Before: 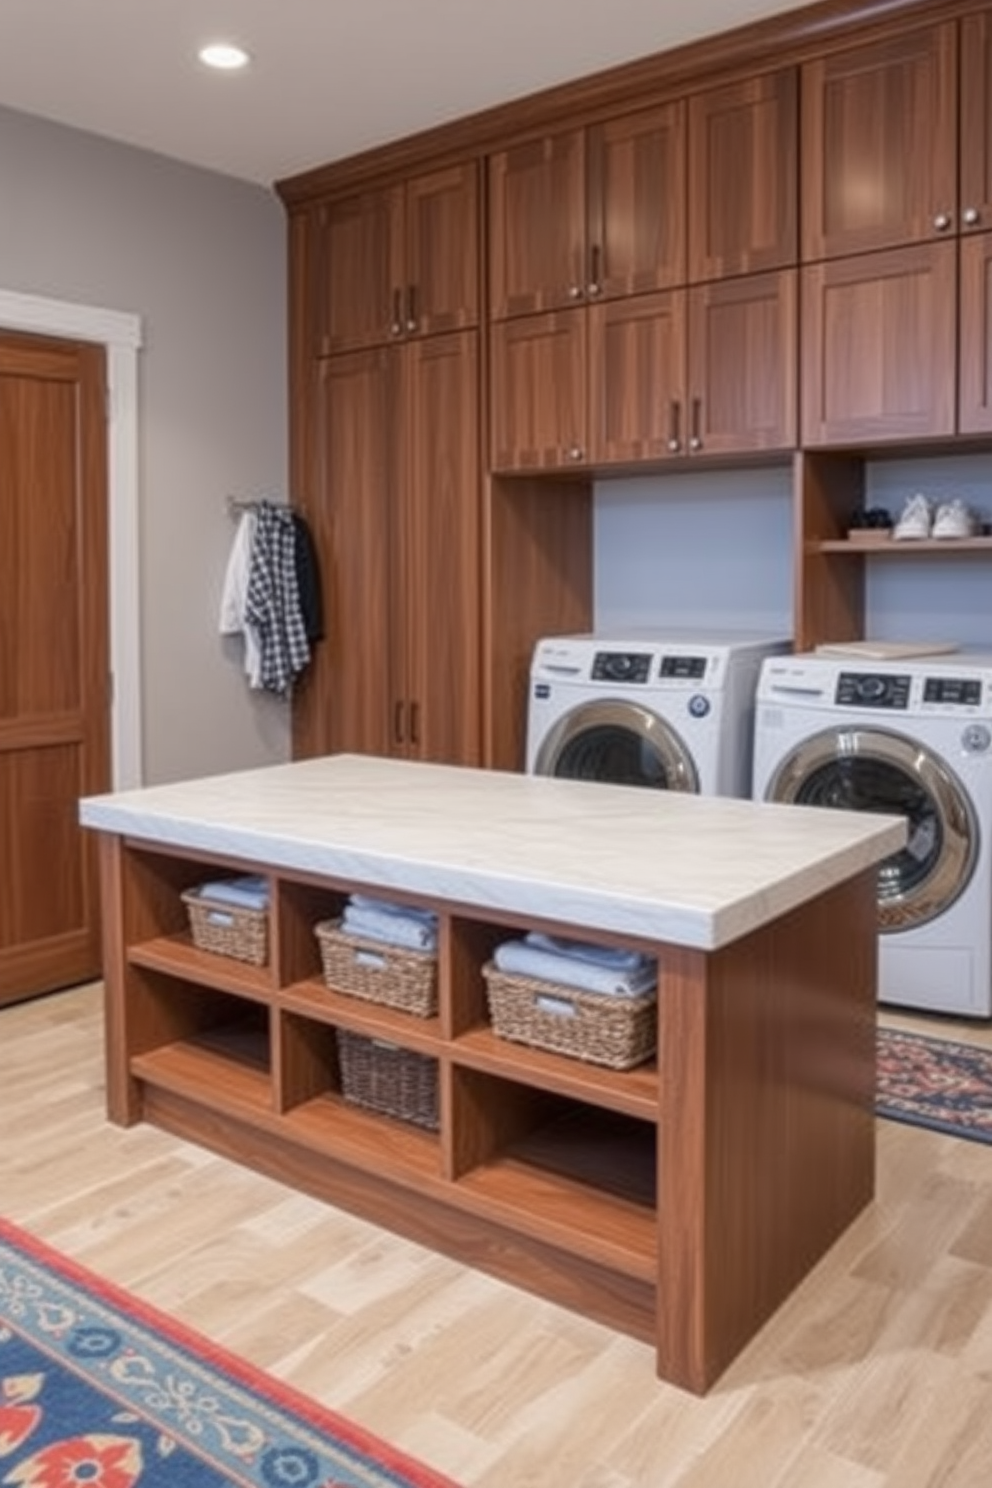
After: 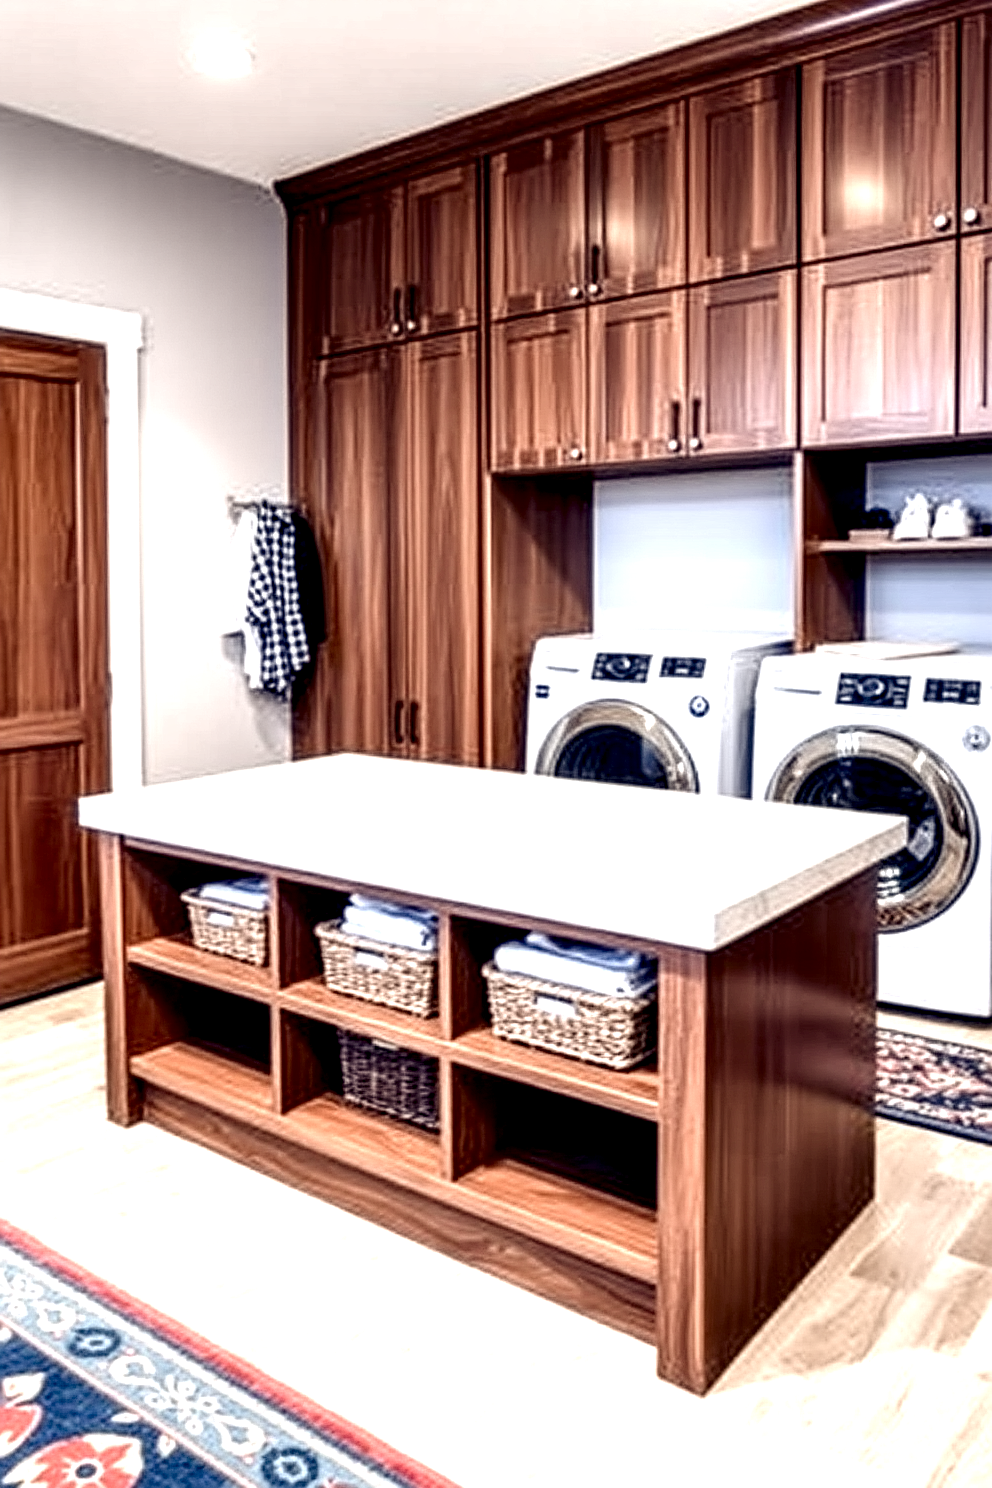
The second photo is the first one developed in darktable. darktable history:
sharpen: on, module defaults
exposure: exposure 1.135 EV, compensate highlight preservation false
contrast brightness saturation: contrast 0.149, brightness -0.011, saturation 0.104
local contrast: shadows 165%, detail 223%
color balance rgb: shadows lift › luminance -29.031%, shadows lift › chroma 14.847%, shadows lift › hue 267.18°, perceptual saturation grading › global saturation 24.892%, perceptual saturation grading › highlights -50.055%, perceptual saturation grading › shadows 31.137%, global vibrance -24.898%
